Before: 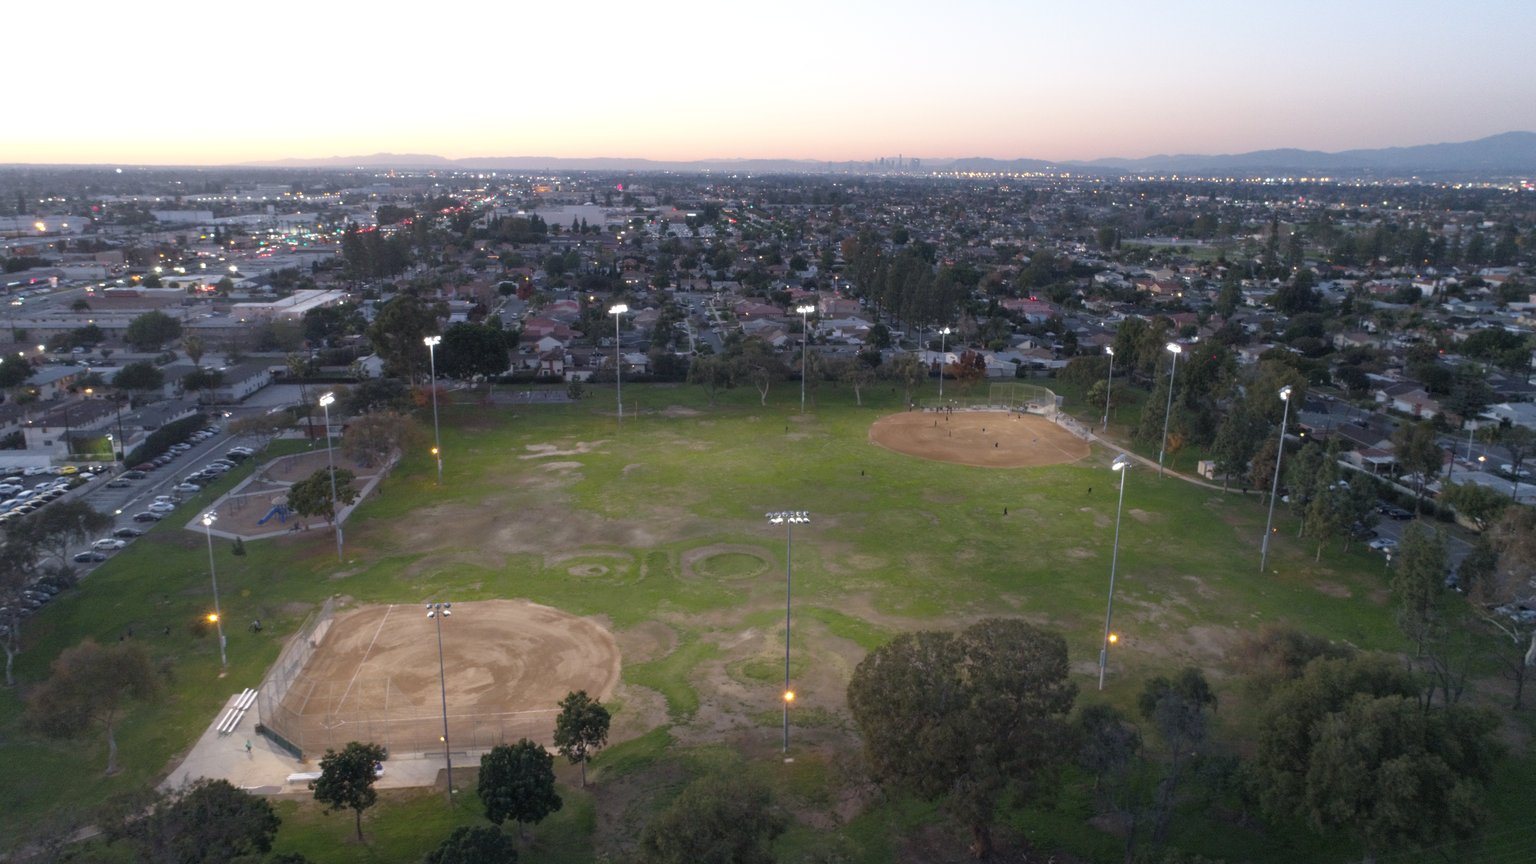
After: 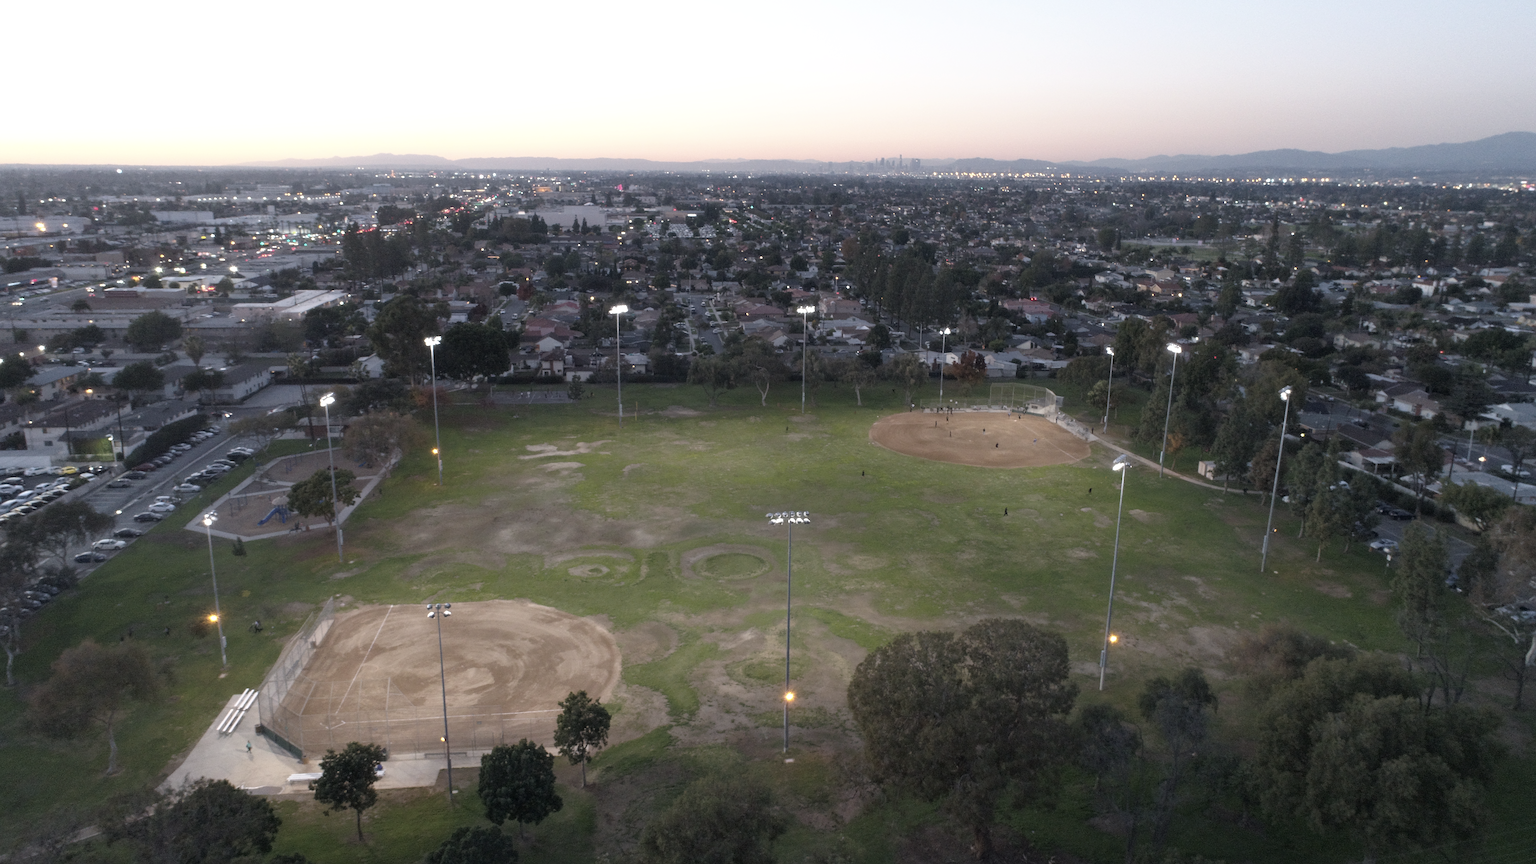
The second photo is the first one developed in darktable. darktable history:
contrast brightness saturation: contrast 0.1, saturation -0.3
sharpen: on, module defaults
